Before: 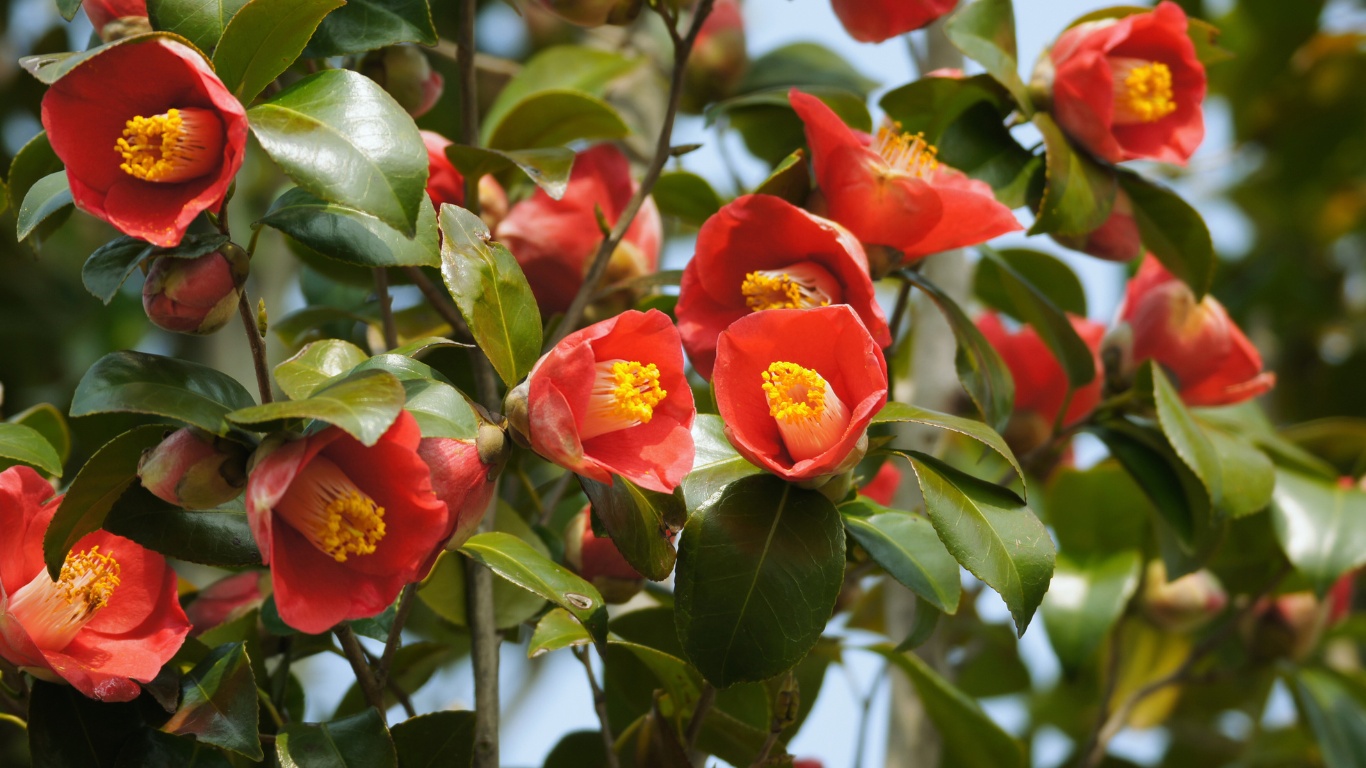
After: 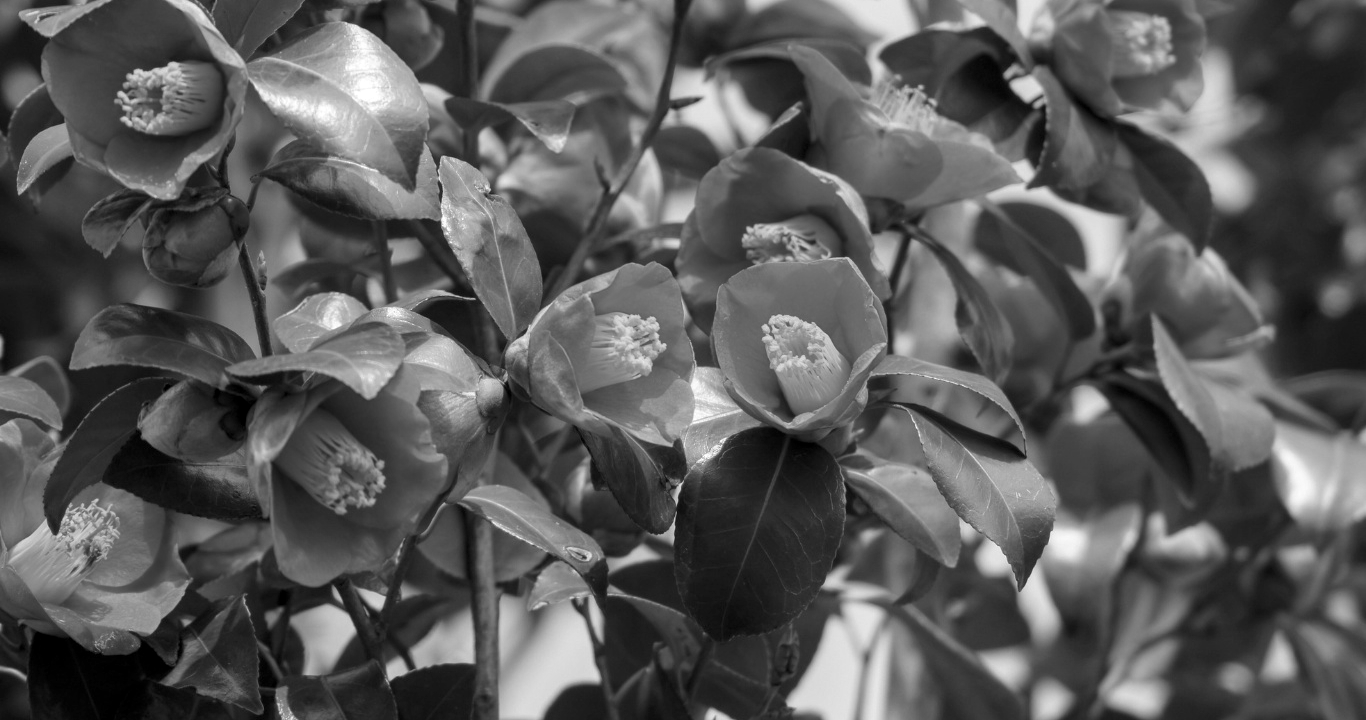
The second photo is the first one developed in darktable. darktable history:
crop and rotate: top 6.25%
monochrome: size 1
local contrast: detail 130%
